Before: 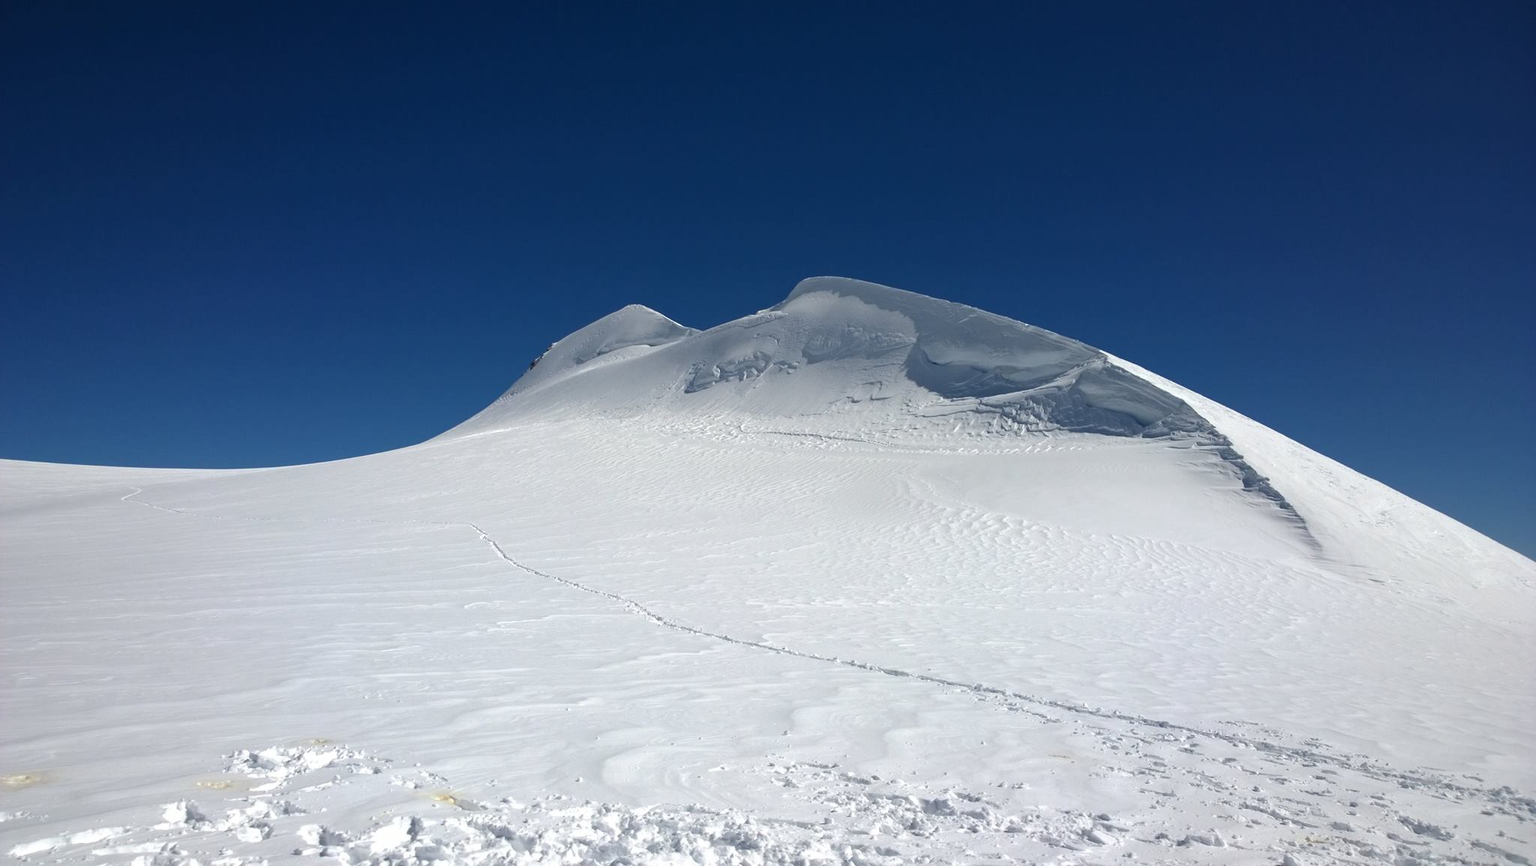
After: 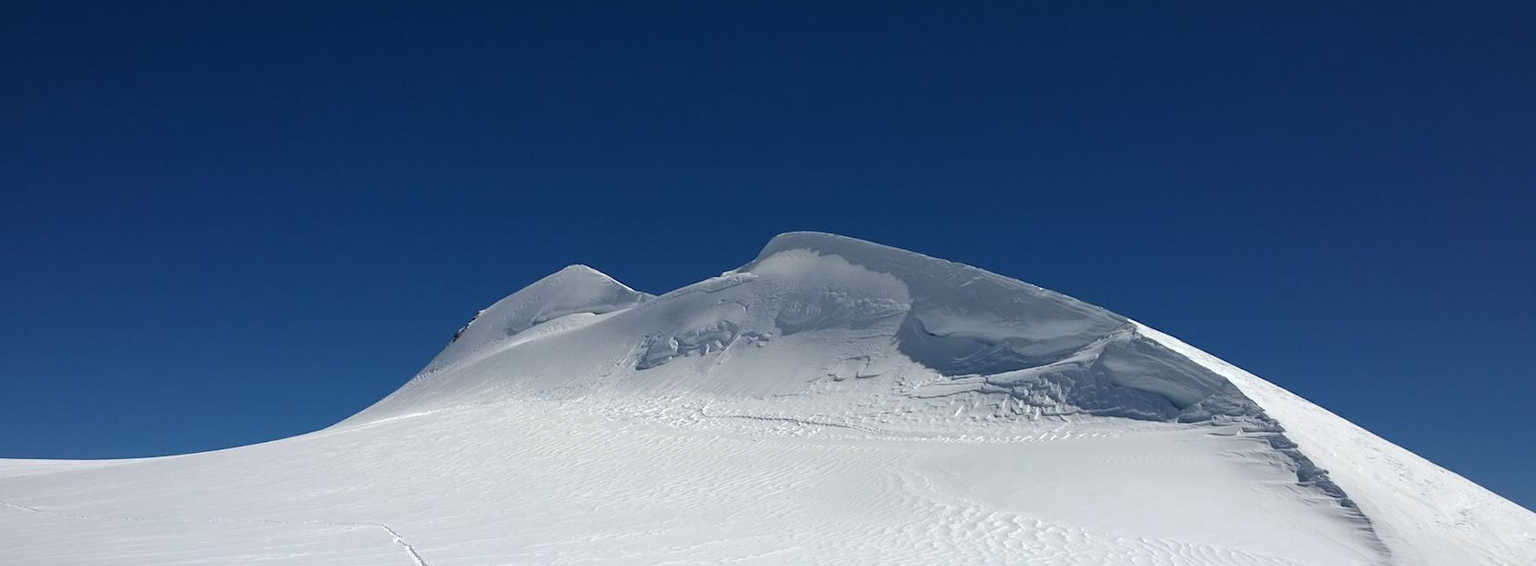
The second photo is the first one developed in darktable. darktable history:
crop and rotate: left 9.638%, top 9.436%, right 5.922%, bottom 35.243%
